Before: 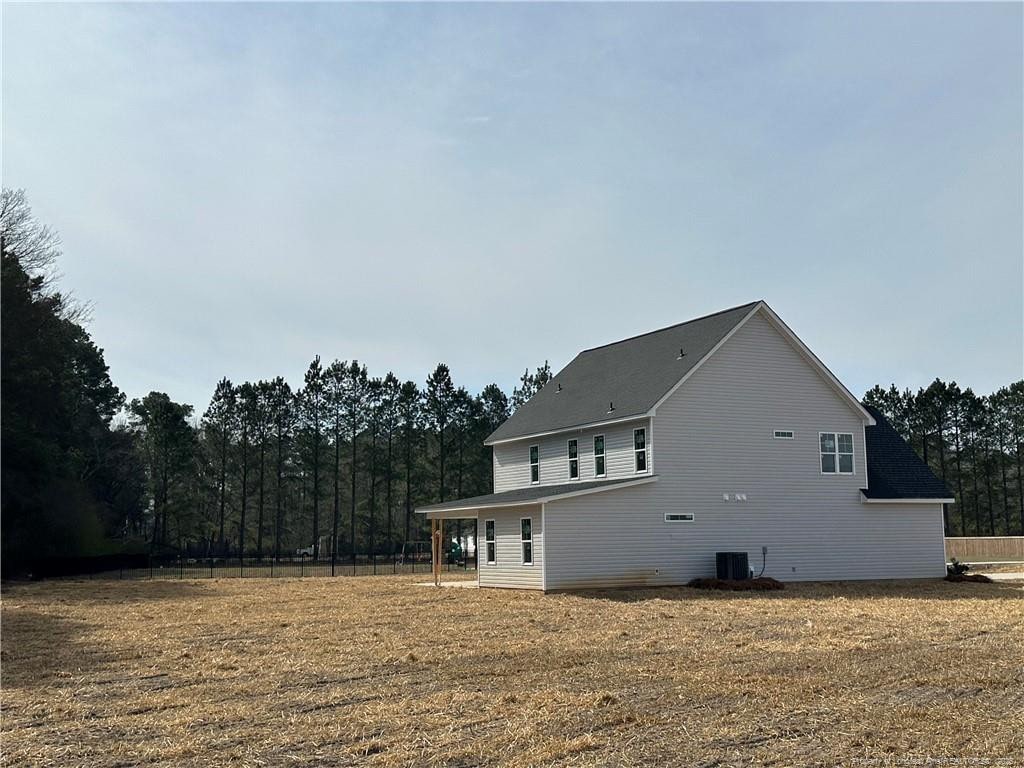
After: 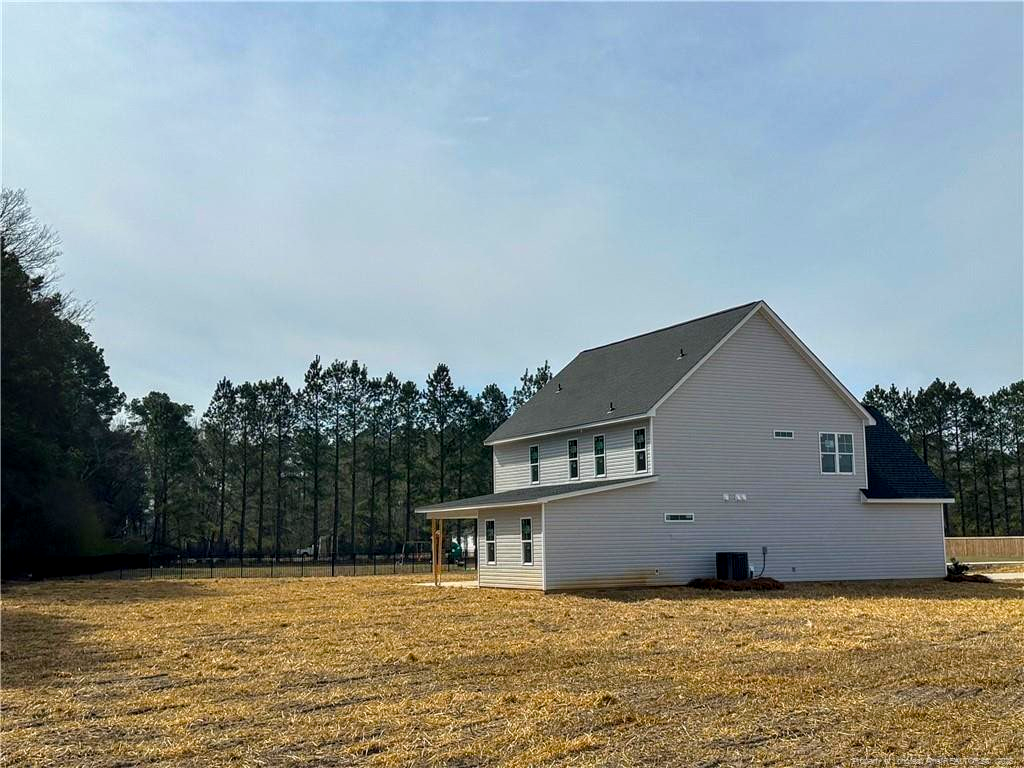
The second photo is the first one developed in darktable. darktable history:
local contrast: on, module defaults
color balance rgb: linear chroma grading › global chroma 15%, perceptual saturation grading › global saturation 30%
